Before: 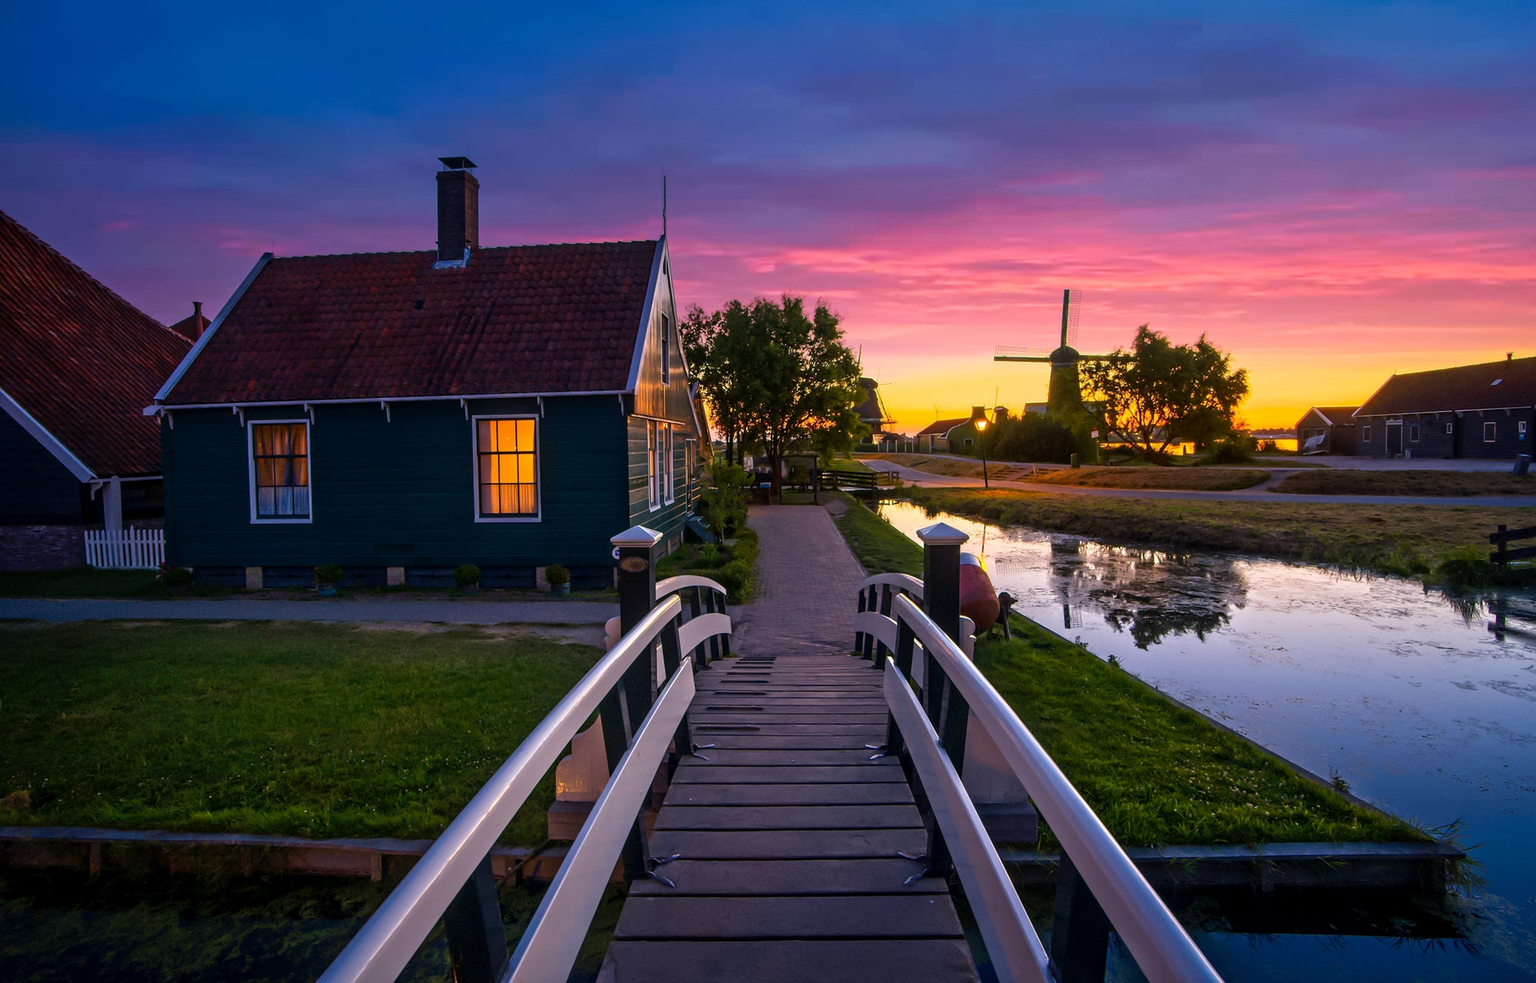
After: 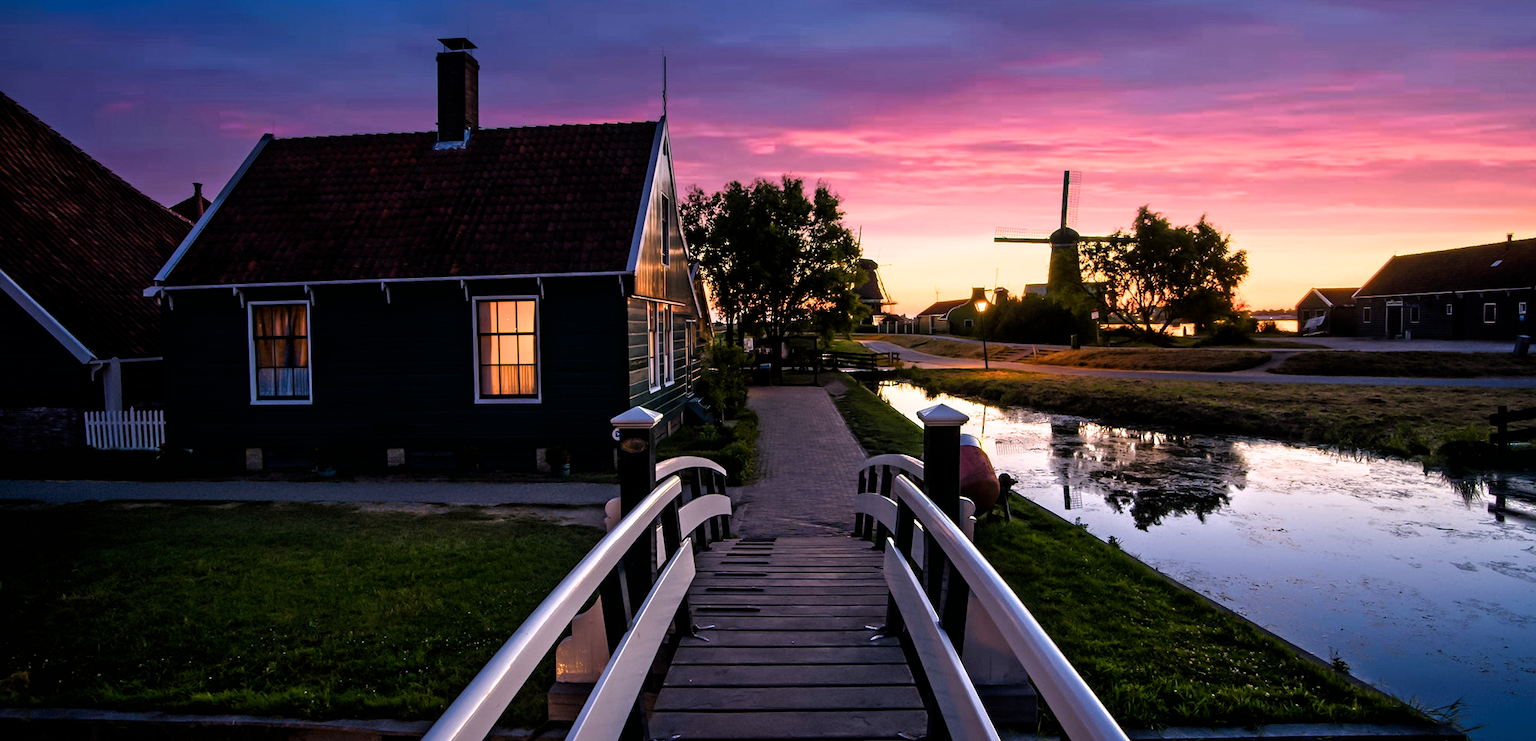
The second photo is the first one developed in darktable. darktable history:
crop and rotate: top 12.148%, bottom 12.399%
filmic rgb: black relative exposure -8.22 EV, white relative exposure 2.2 EV, target white luminance 99.976%, hardness 7.07, latitude 74.32%, contrast 1.315, highlights saturation mix -2.21%, shadows ↔ highlights balance 30.07%
